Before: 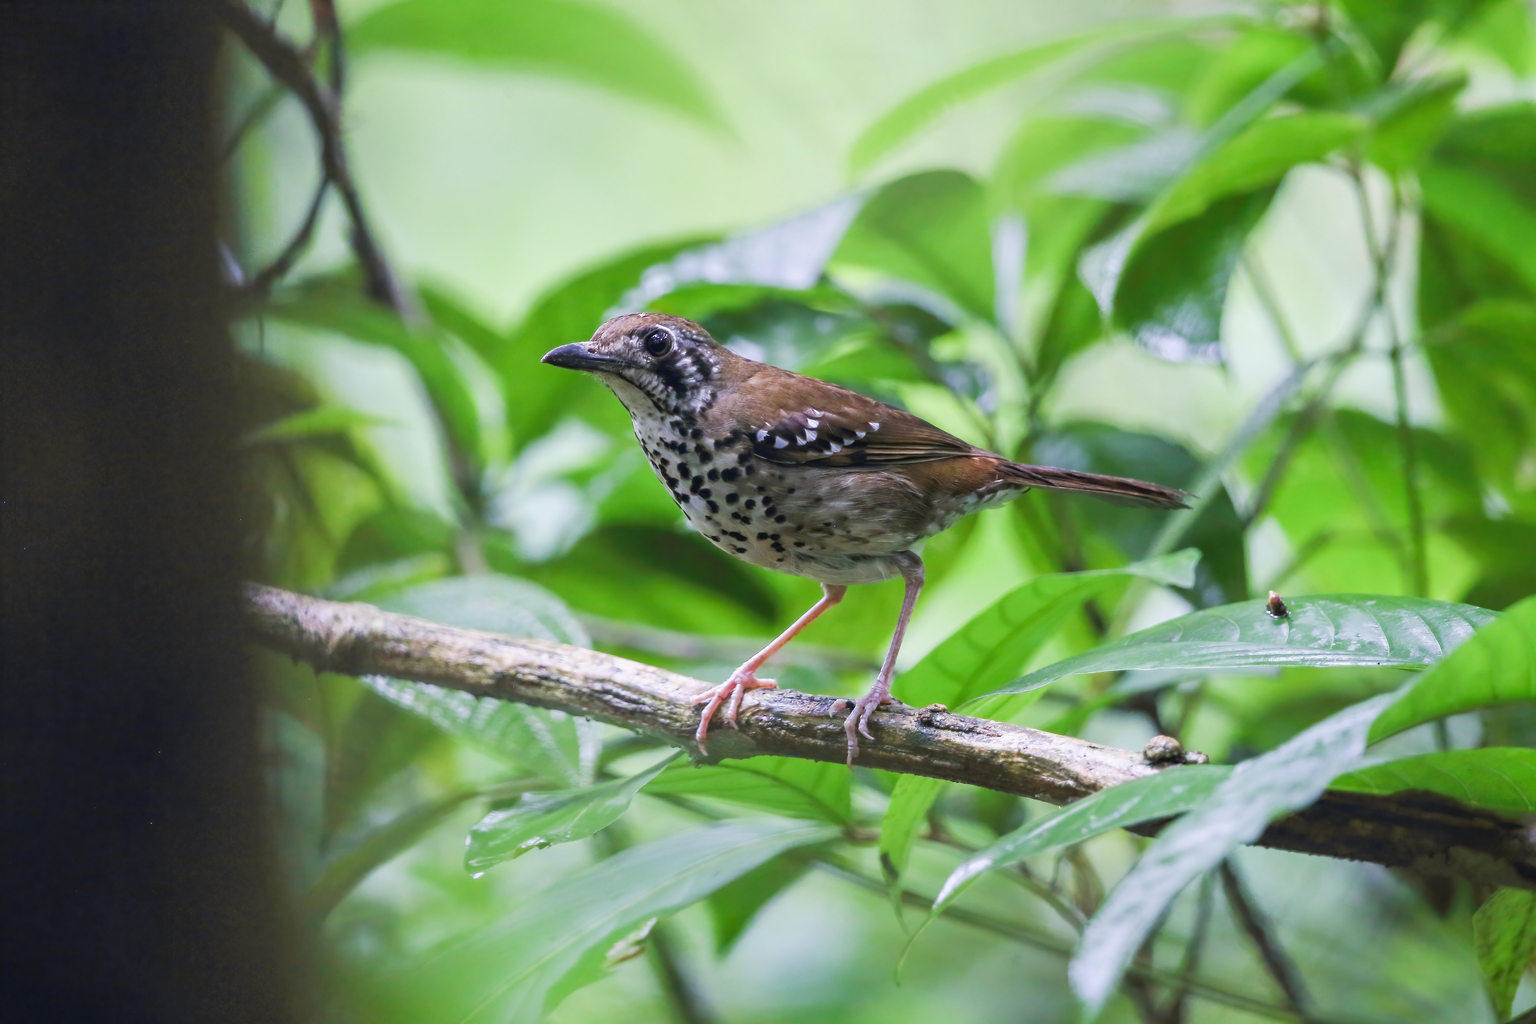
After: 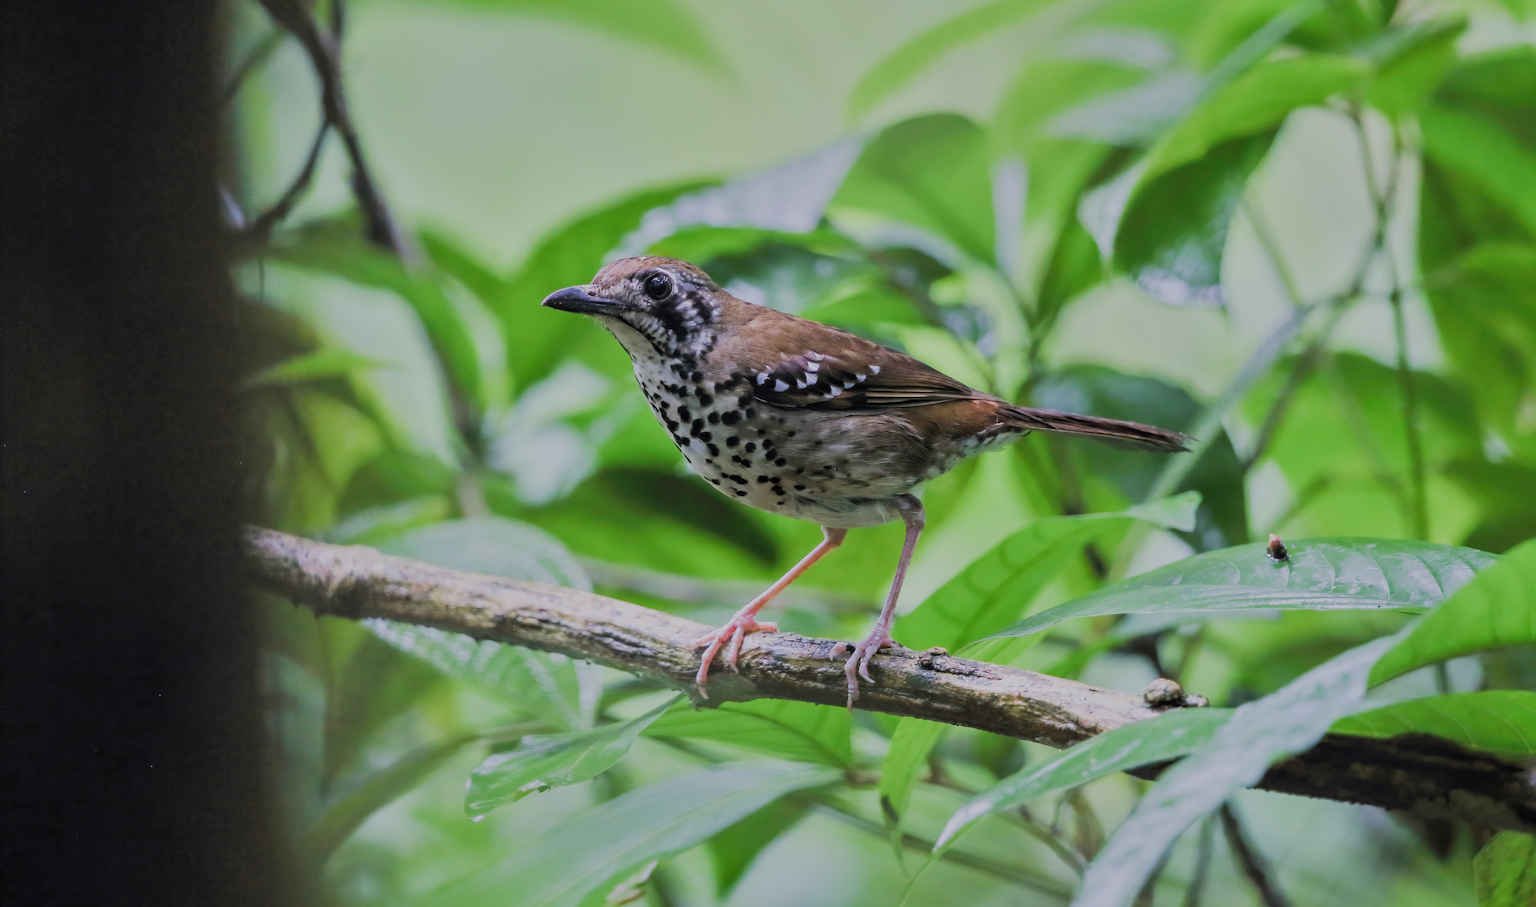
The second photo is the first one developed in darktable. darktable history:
filmic rgb: black relative exposure -7.1 EV, white relative exposure 5.39 EV, hardness 3.02, color science v5 (2021), iterations of high-quality reconstruction 0, contrast in shadows safe, contrast in highlights safe
crop and rotate: top 5.606%, bottom 5.733%
shadows and highlights: shadows 13.81, white point adjustment 1.17, soften with gaussian
exposure: black level correction 0.002, exposure -0.101 EV, compensate highlight preservation false
